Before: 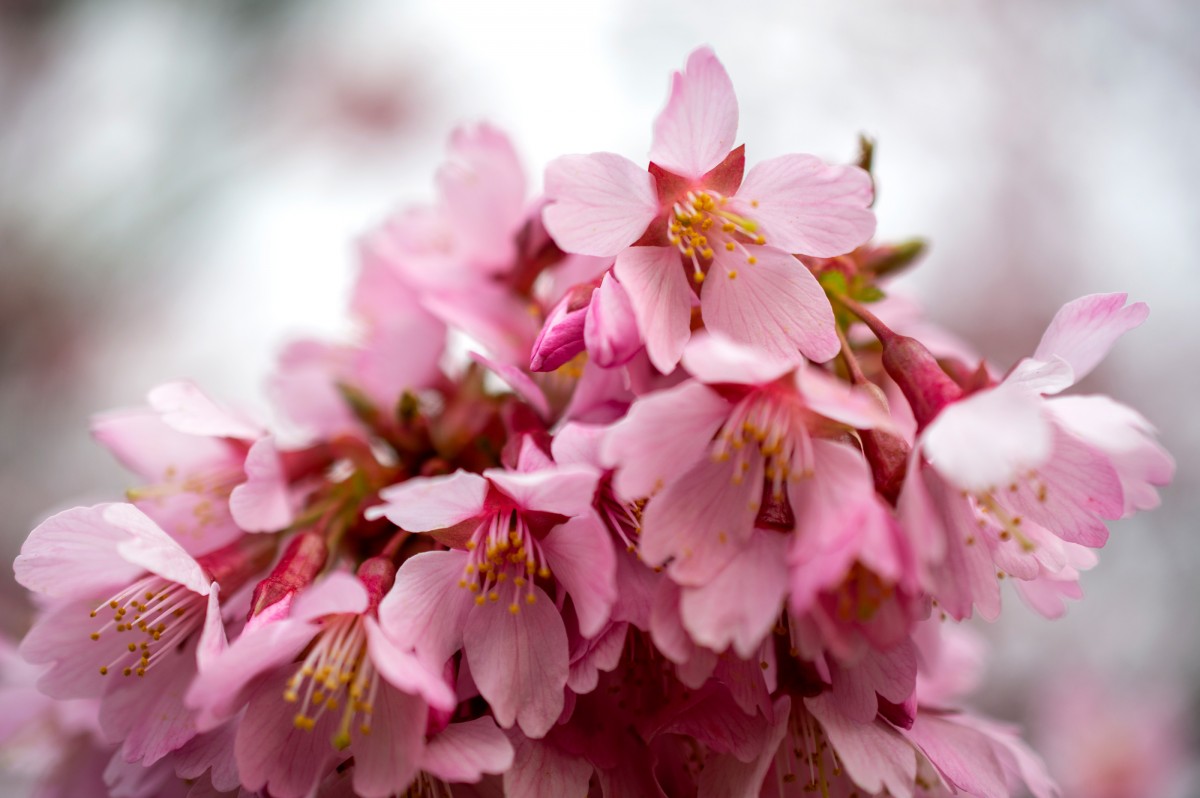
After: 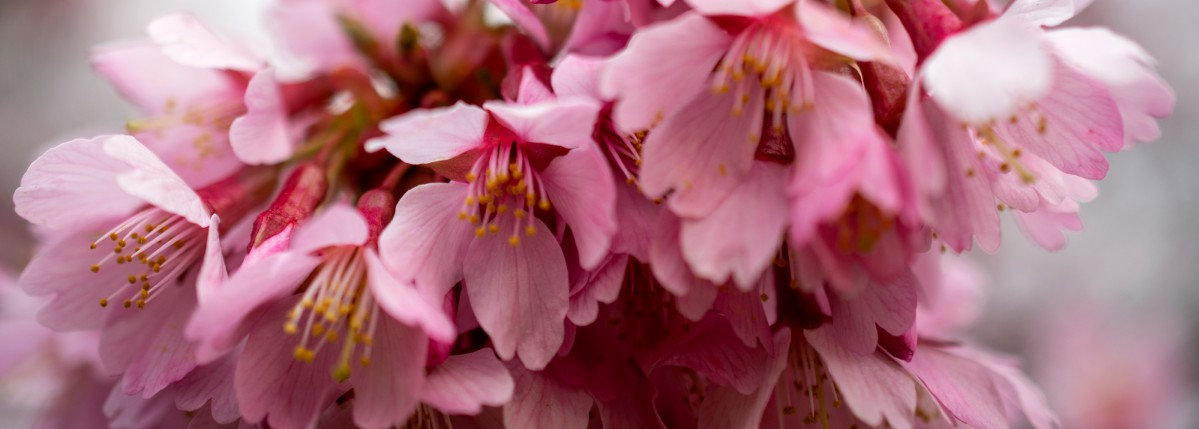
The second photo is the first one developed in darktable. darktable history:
crop and rotate: top 46.176%, right 0.021%
